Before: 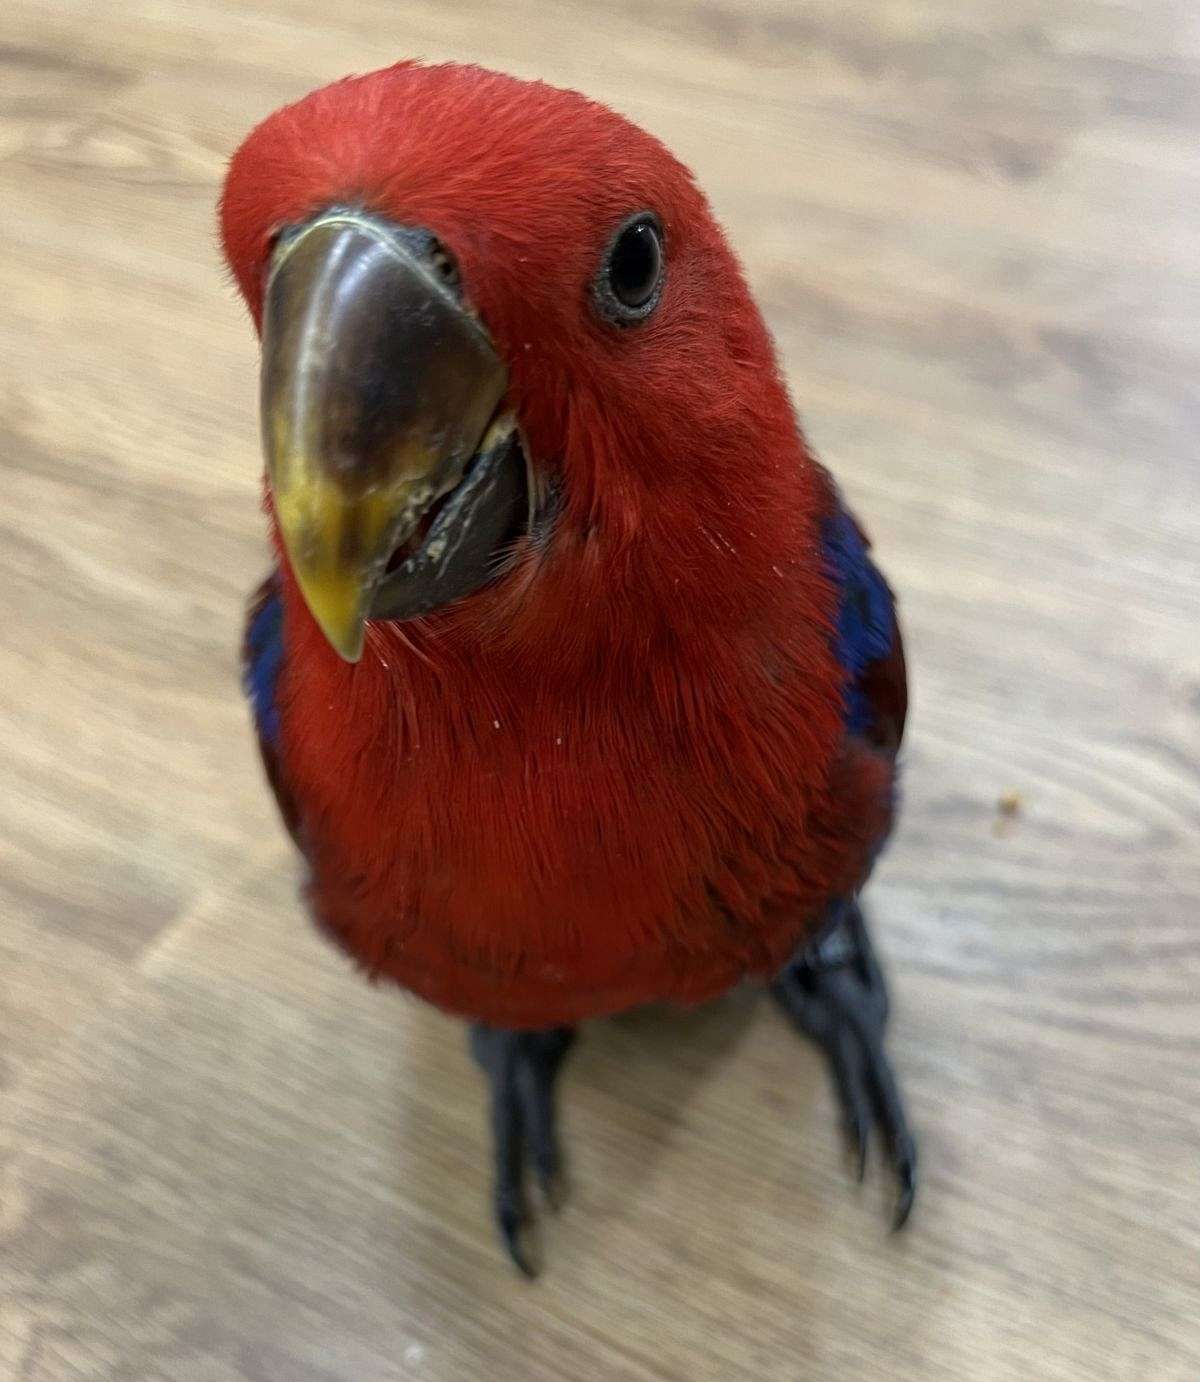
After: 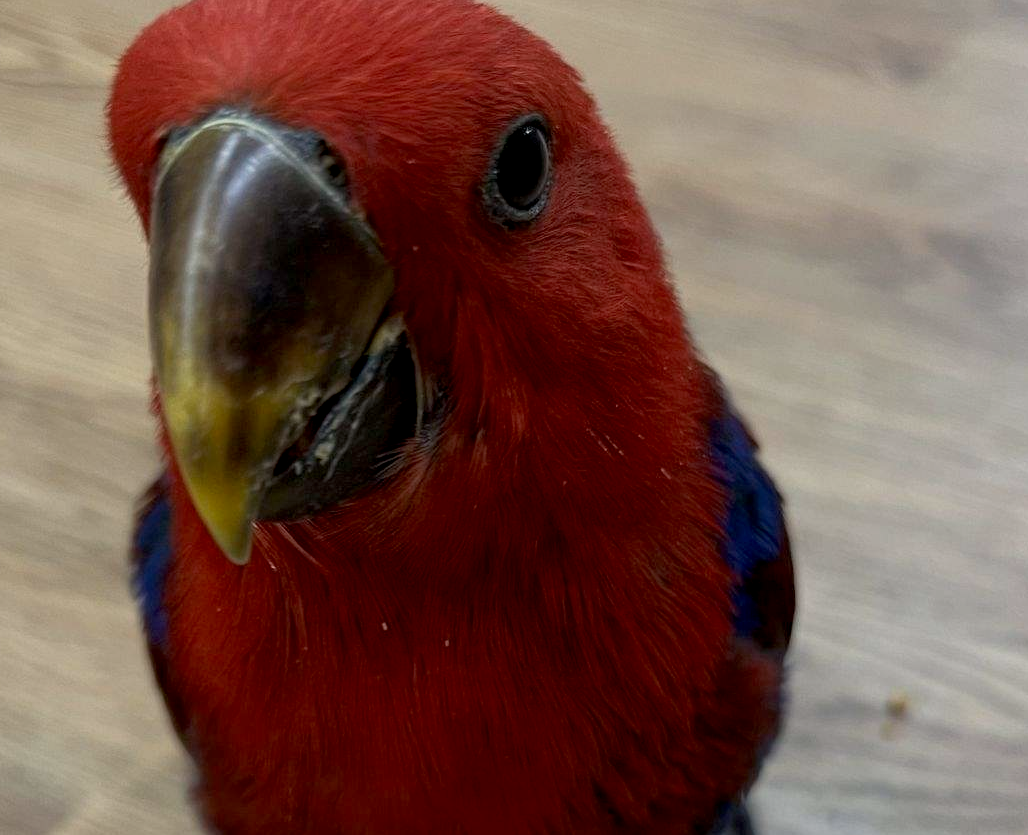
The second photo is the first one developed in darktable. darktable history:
exposure: black level correction 0.009, exposure -0.637 EV, compensate highlight preservation false
crop and rotate: left 9.345%, top 7.22%, right 4.982%, bottom 32.331%
